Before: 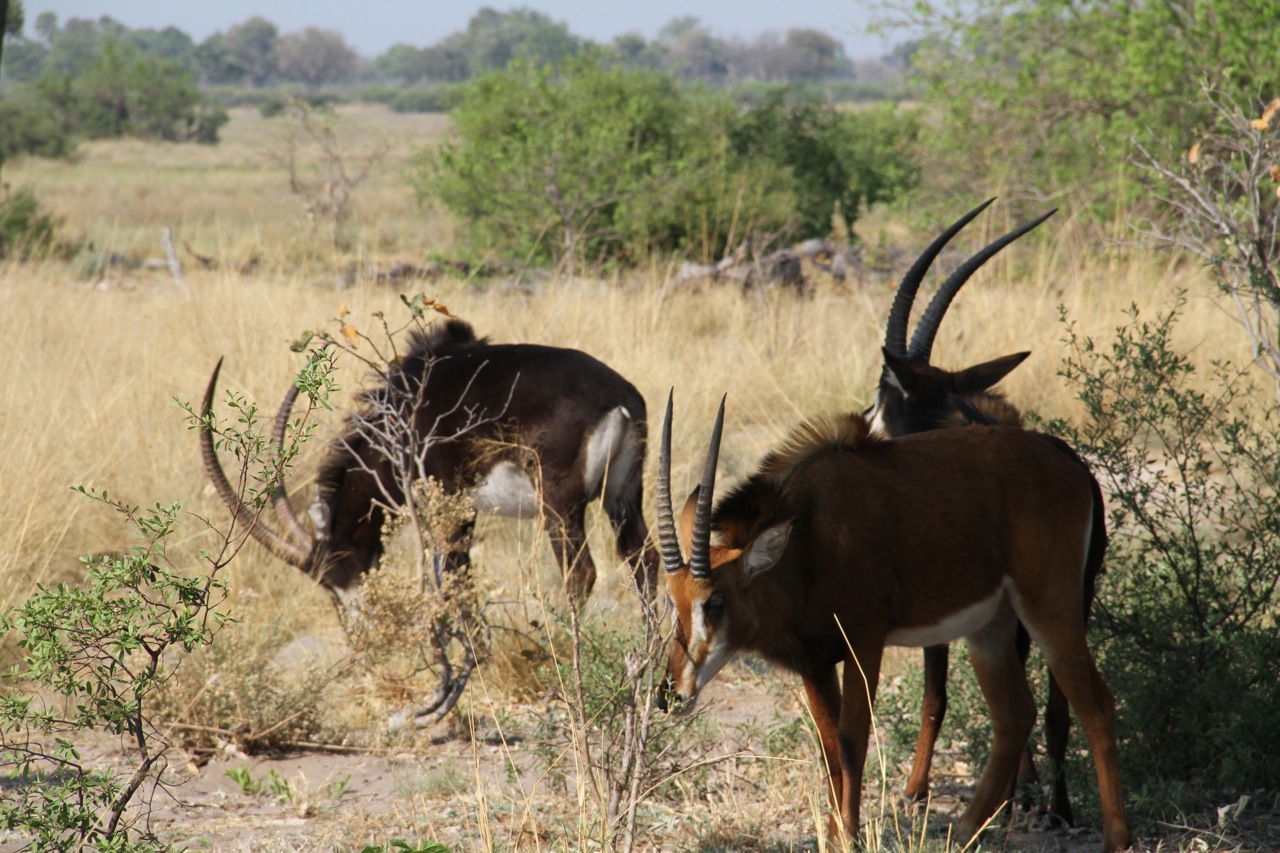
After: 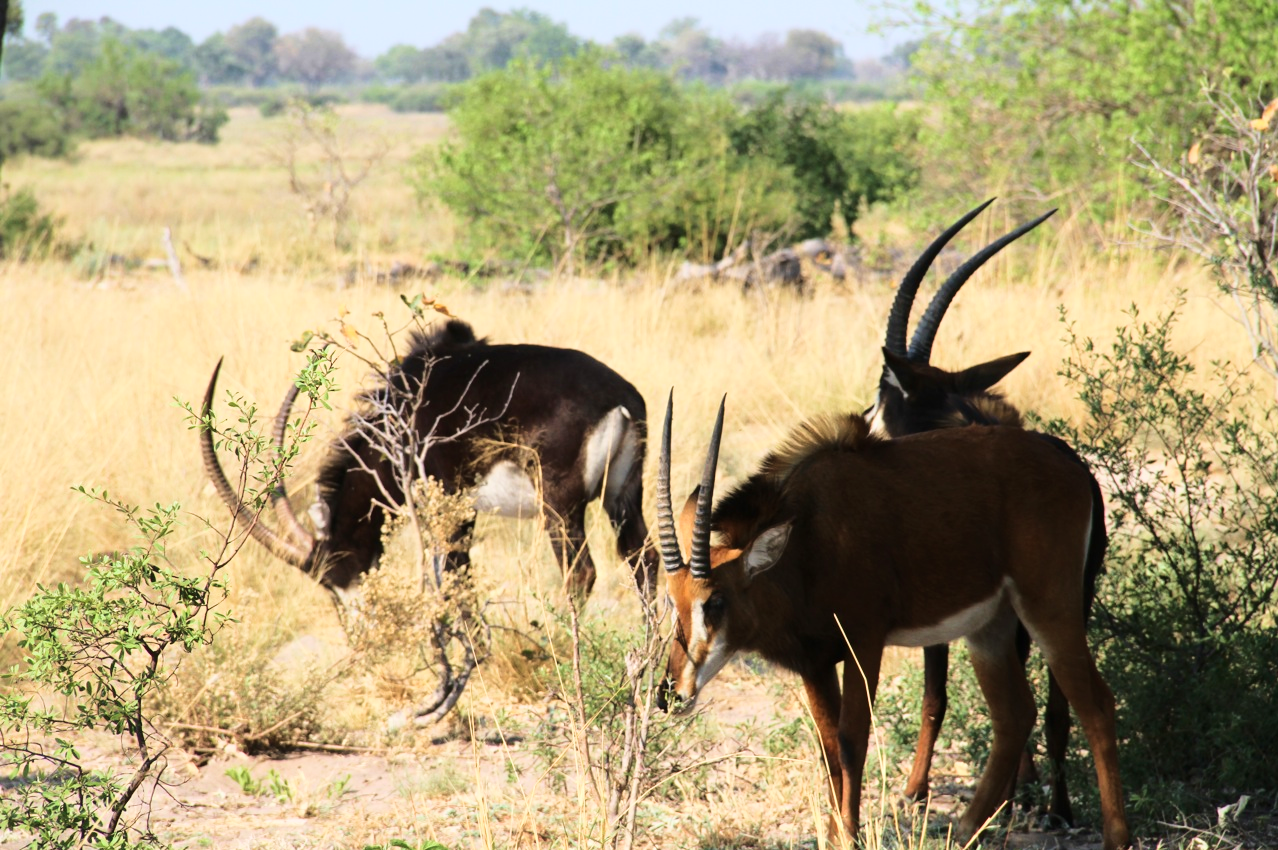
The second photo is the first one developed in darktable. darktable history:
crop: top 0.05%, bottom 0.098%
base curve: curves: ch0 [(0, 0) (0.028, 0.03) (0.121, 0.232) (0.46, 0.748) (0.859, 0.968) (1, 1)]
velvia: on, module defaults
